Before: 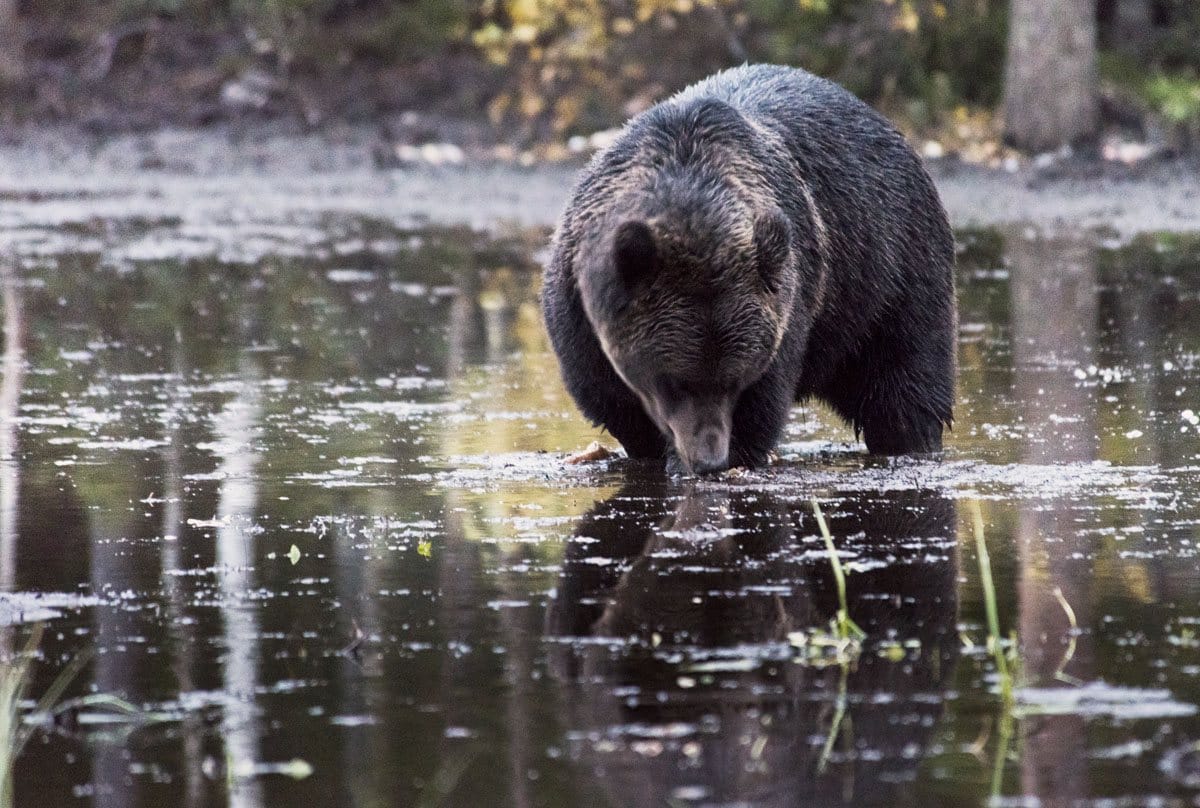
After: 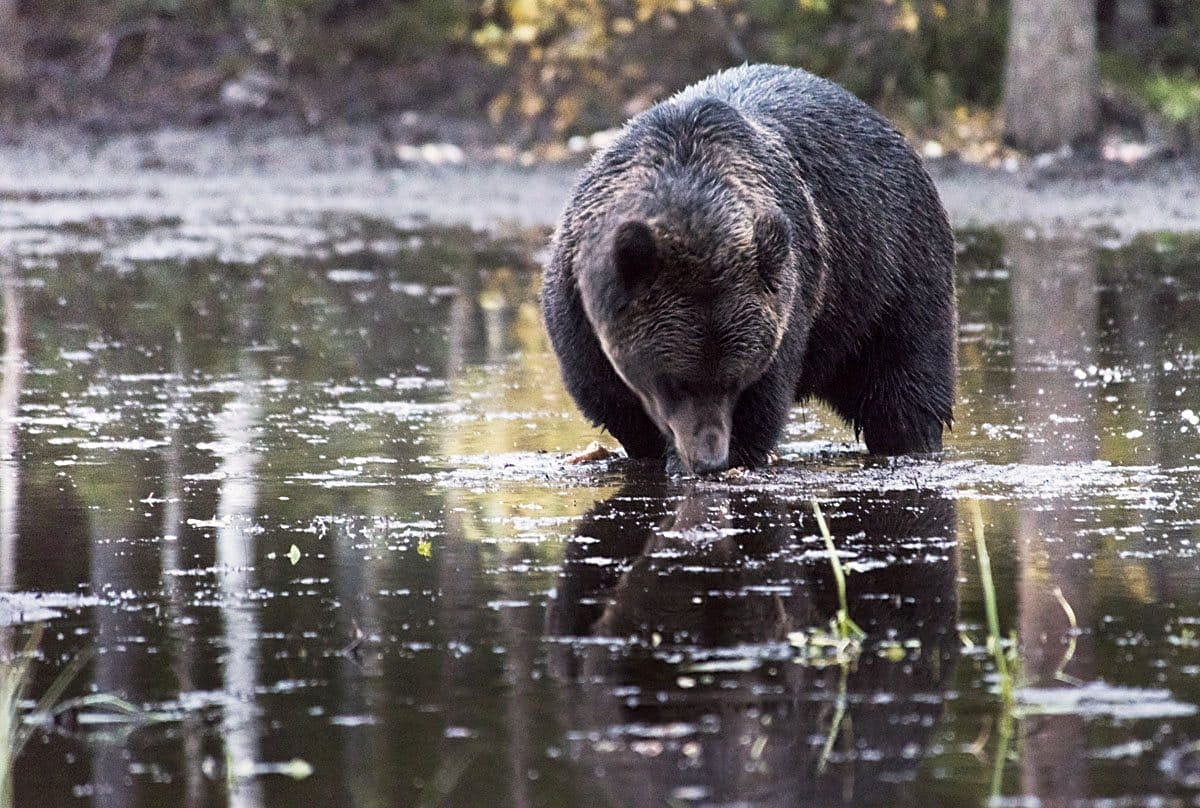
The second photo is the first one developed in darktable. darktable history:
exposure: exposure 0.15 EV, compensate highlight preservation false
sharpen: radius 1.864, amount 0.398, threshold 1.271
